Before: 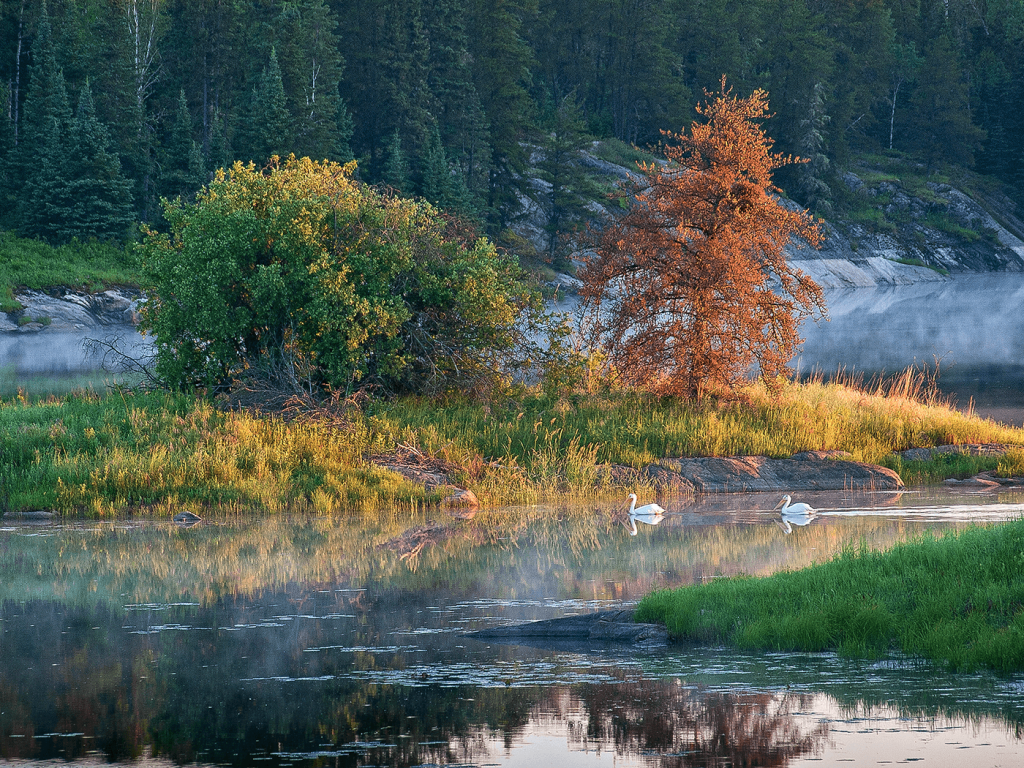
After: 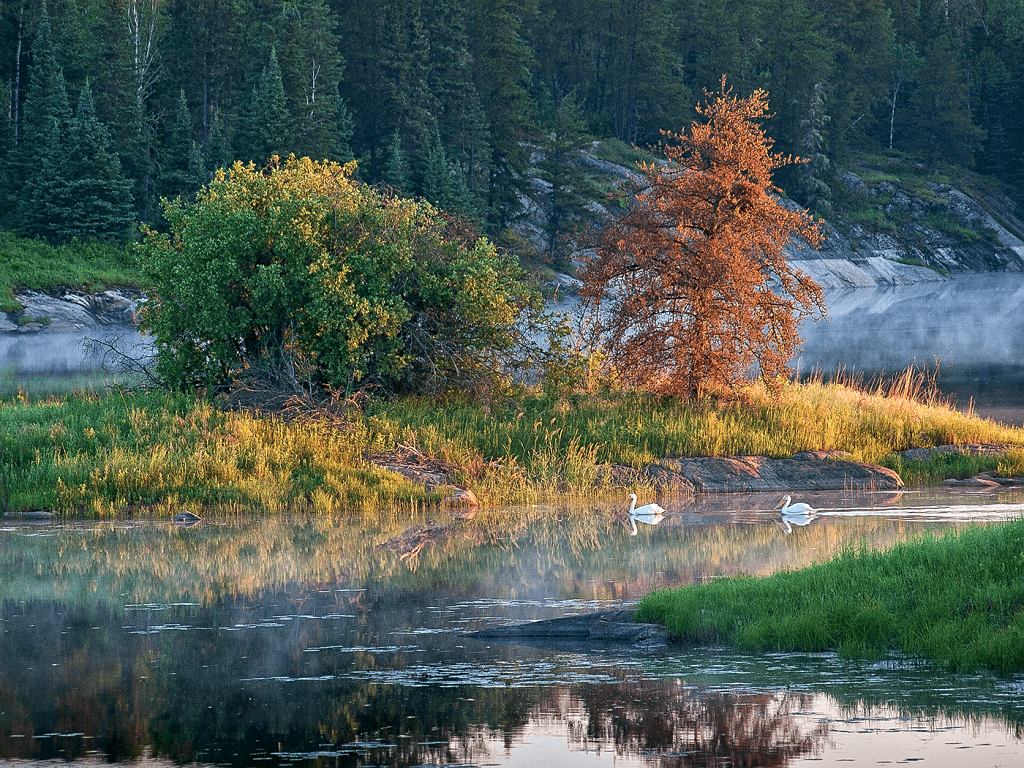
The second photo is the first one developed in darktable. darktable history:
local contrast: highlights 100%, shadows 97%, detail 120%, midtone range 0.2
sharpen: amount 0.214
